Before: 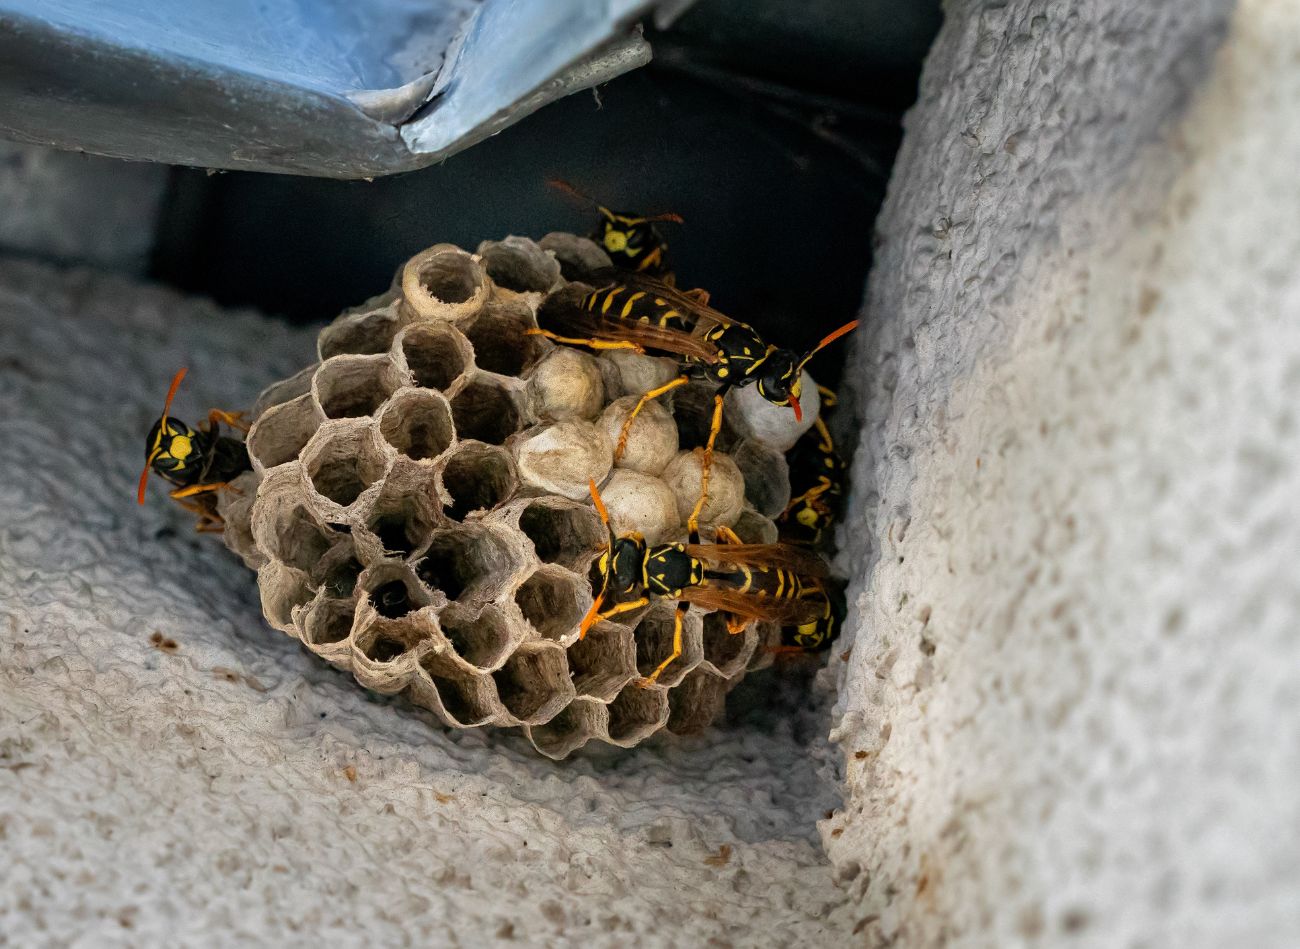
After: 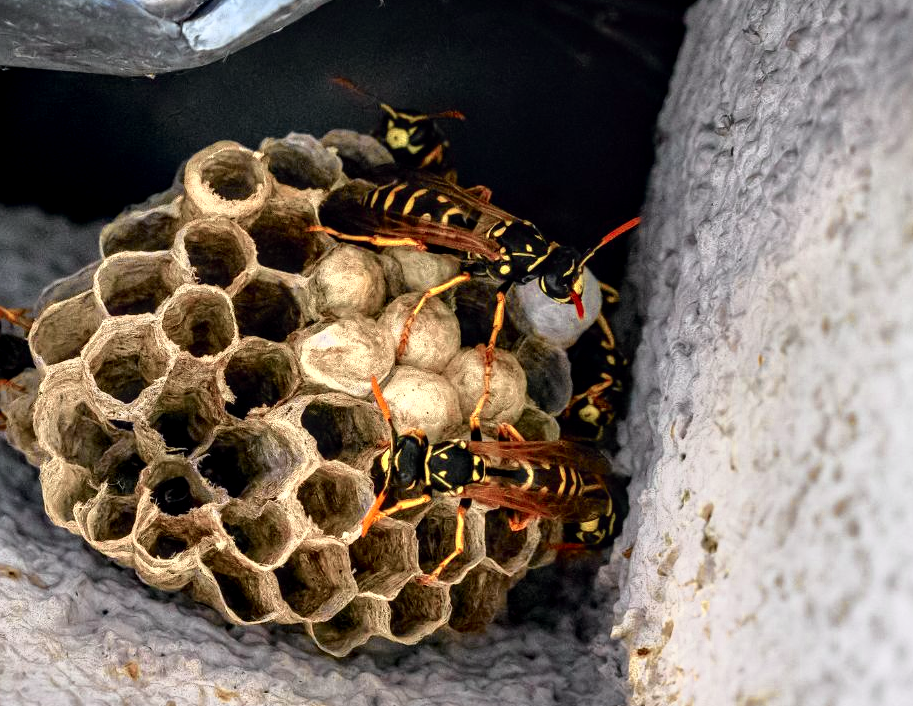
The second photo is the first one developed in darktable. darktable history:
color zones: curves: ch0 [(0.004, 0.305) (0.261, 0.623) (0.389, 0.399) (0.708, 0.571) (0.947, 0.34)]; ch1 [(0.025, 0.645) (0.229, 0.584) (0.326, 0.551) (0.484, 0.262) (0.757, 0.643)]
crop and rotate: left 16.9%, top 10.854%, right 12.842%, bottom 14.652%
local contrast: detail 130%
tone curve: curves: ch0 [(0, 0) (0.105, 0.08) (0.195, 0.18) (0.283, 0.288) (0.384, 0.419) (0.485, 0.531) (0.638, 0.69) (0.795, 0.879) (1, 0.977)]; ch1 [(0, 0) (0.161, 0.092) (0.35, 0.33) (0.379, 0.401) (0.456, 0.469) (0.498, 0.503) (0.531, 0.537) (0.596, 0.621) (0.635, 0.655) (1, 1)]; ch2 [(0, 0) (0.371, 0.362) (0.437, 0.437) (0.483, 0.484) (0.53, 0.515) (0.56, 0.58) (0.622, 0.606) (1, 1)], color space Lab, independent channels, preserve colors none
